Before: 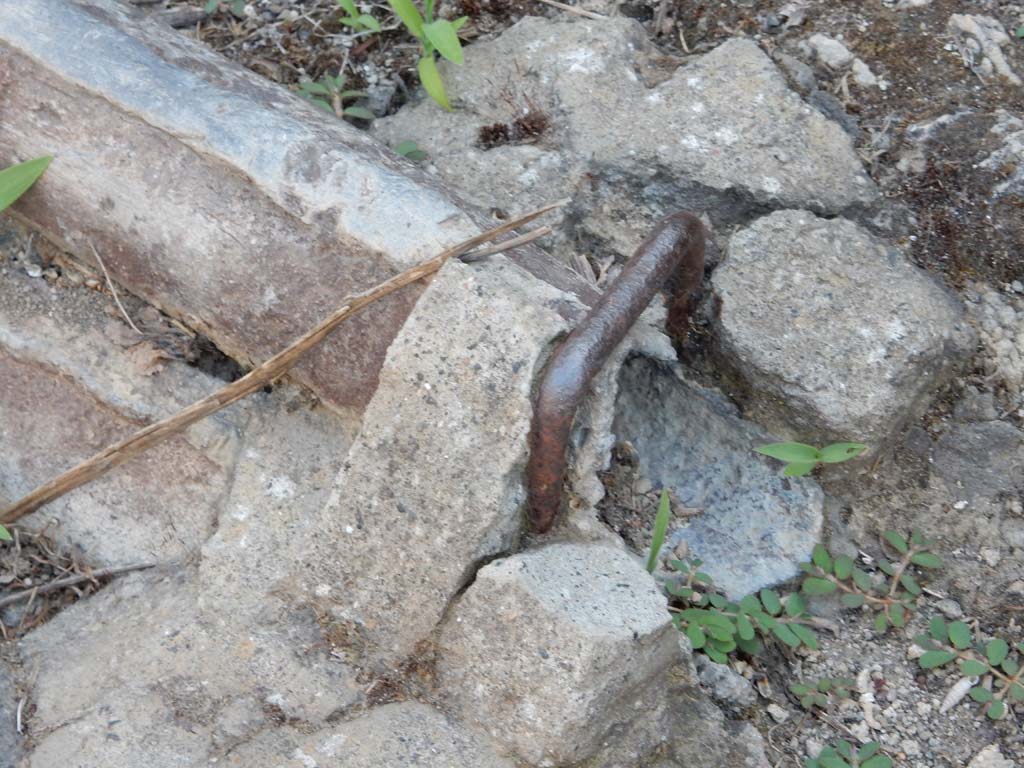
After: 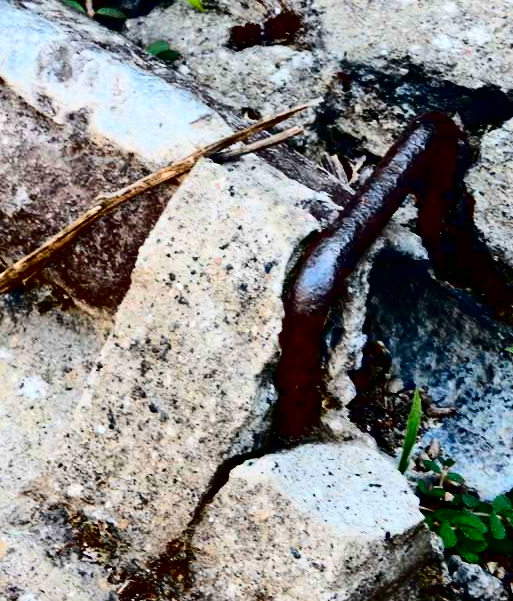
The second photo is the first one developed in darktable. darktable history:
crop and rotate: angle 0.023°, left 24.237%, top 13.103%, right 25.582%, bottom 8.574%
contrast brightness saturation: contrast 0.758, brightness -0.981, saturation 0.986
